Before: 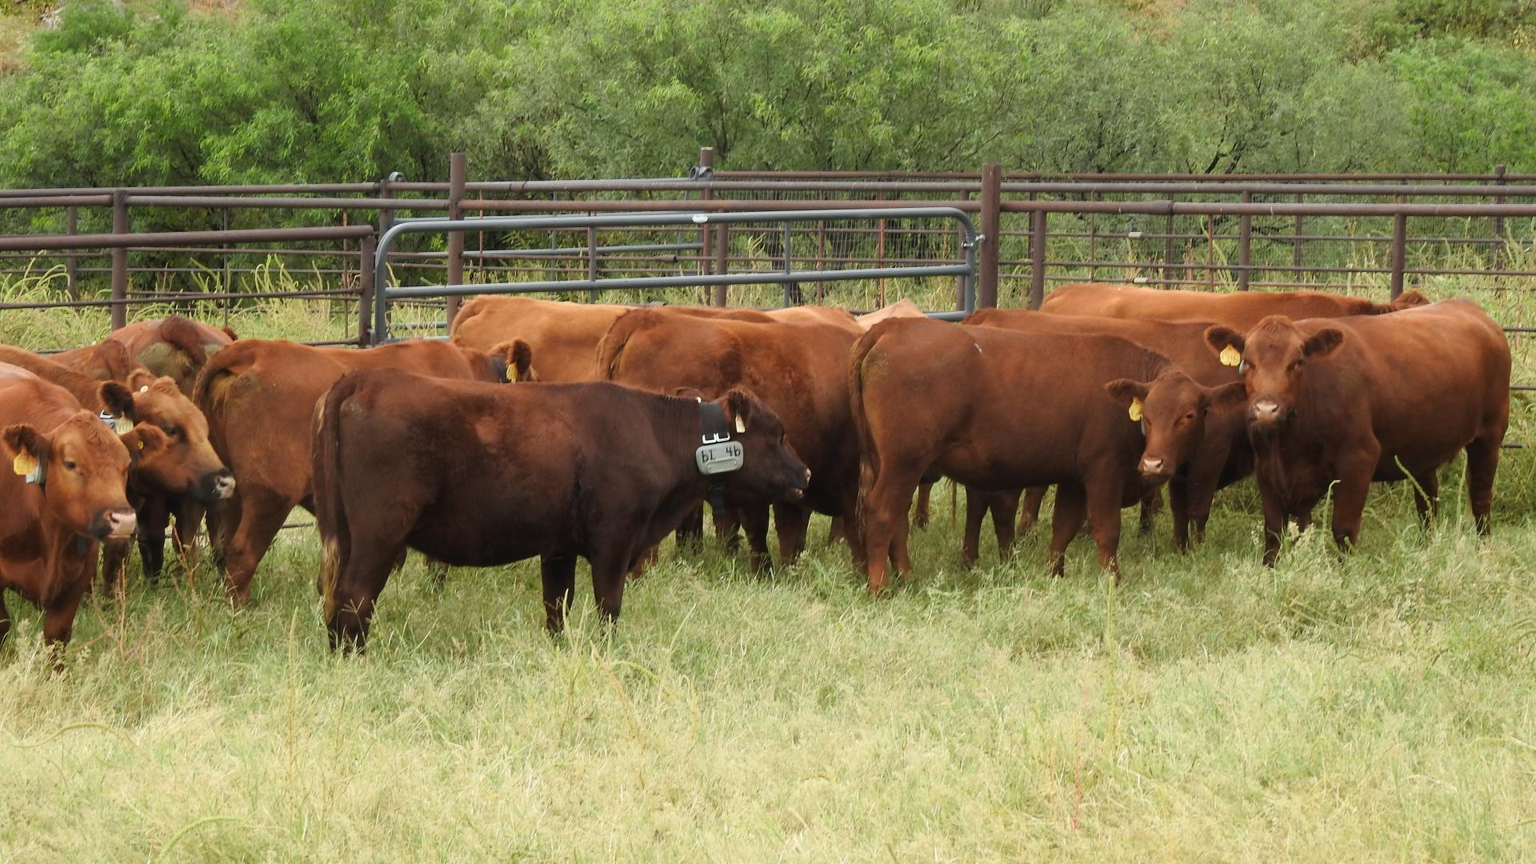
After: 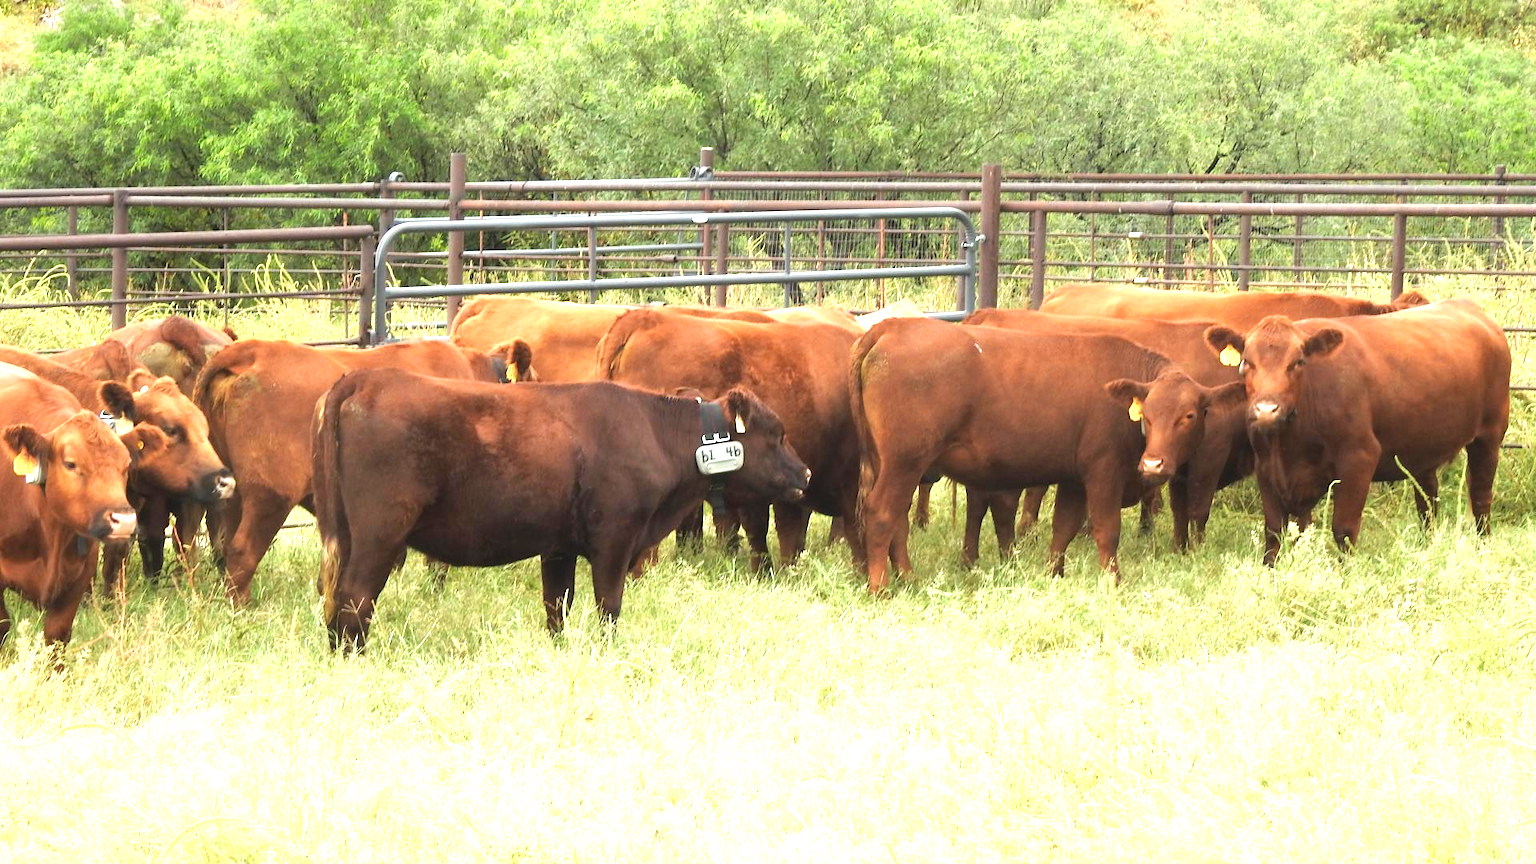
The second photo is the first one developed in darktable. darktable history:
exposure: black level correction 0, exposure 1.47 EV, compensate highlight preservation false
